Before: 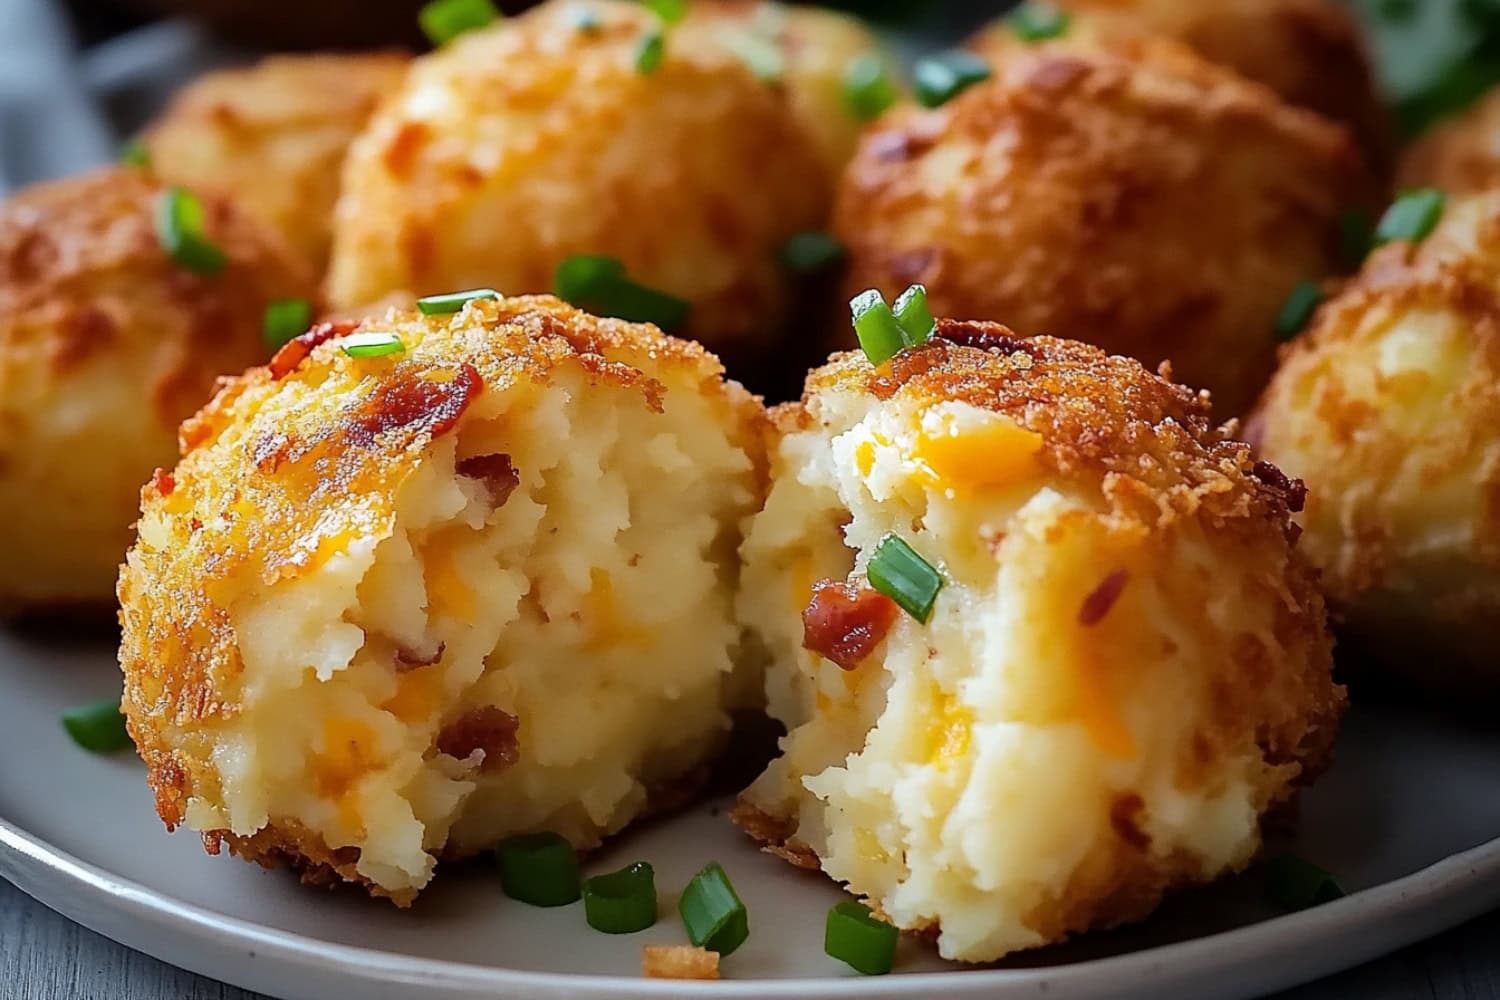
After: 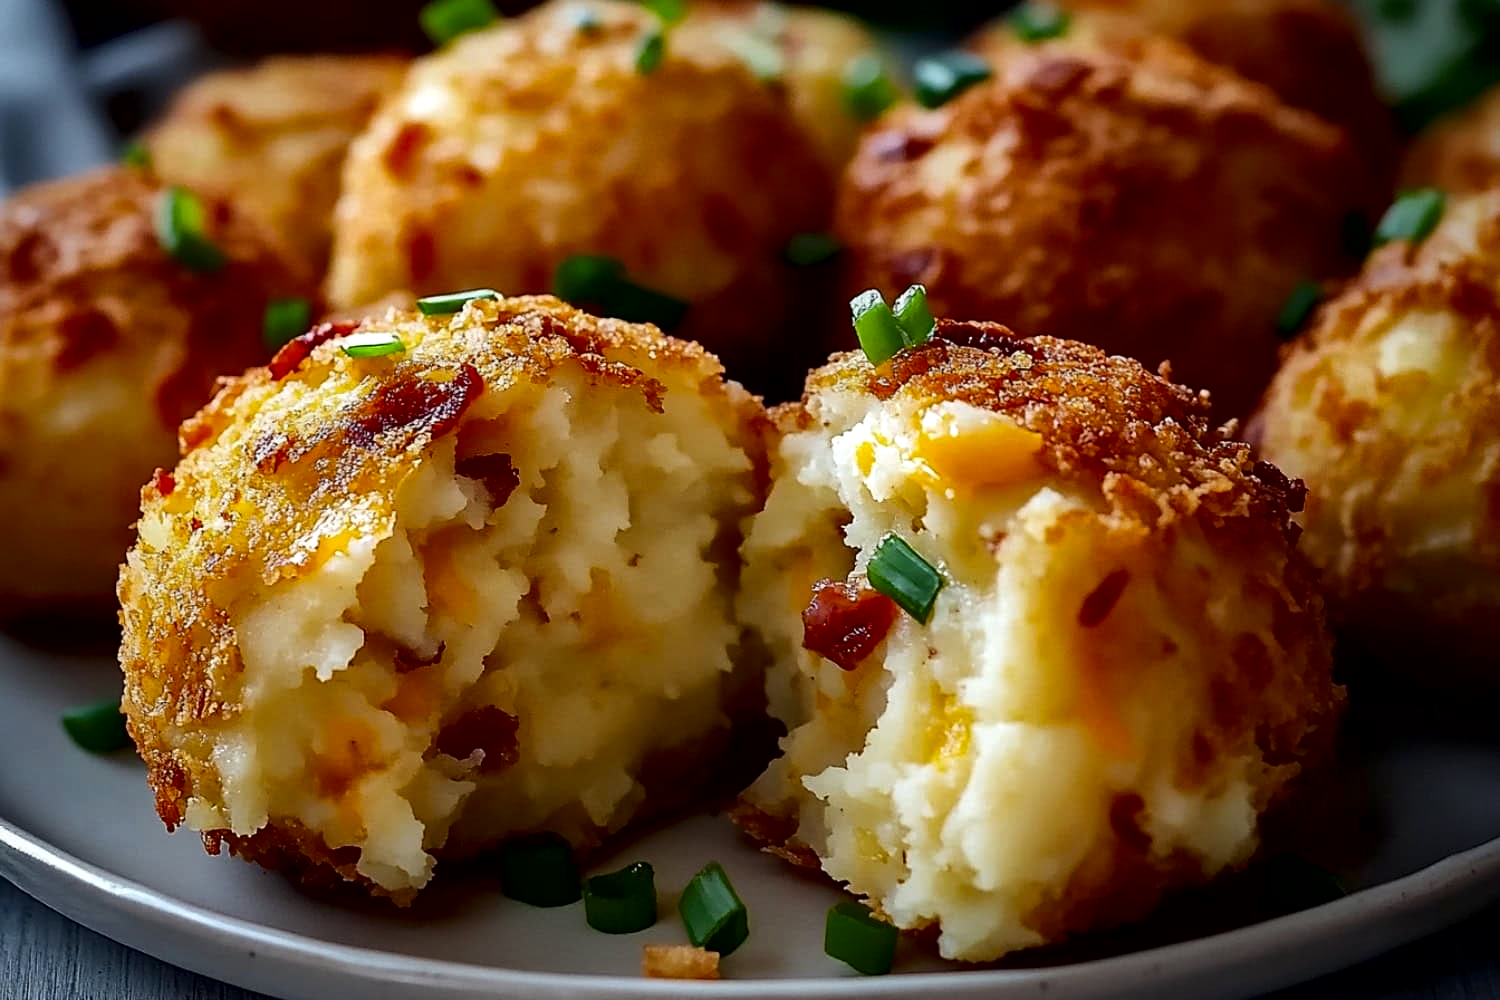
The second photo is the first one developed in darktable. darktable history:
local contrast: mode bilateral grid, contrast 26, coarseness 60, detail 150%, midtone range 0.2
contrast brightness saturation: brightness -0.196, saturation 0.079
